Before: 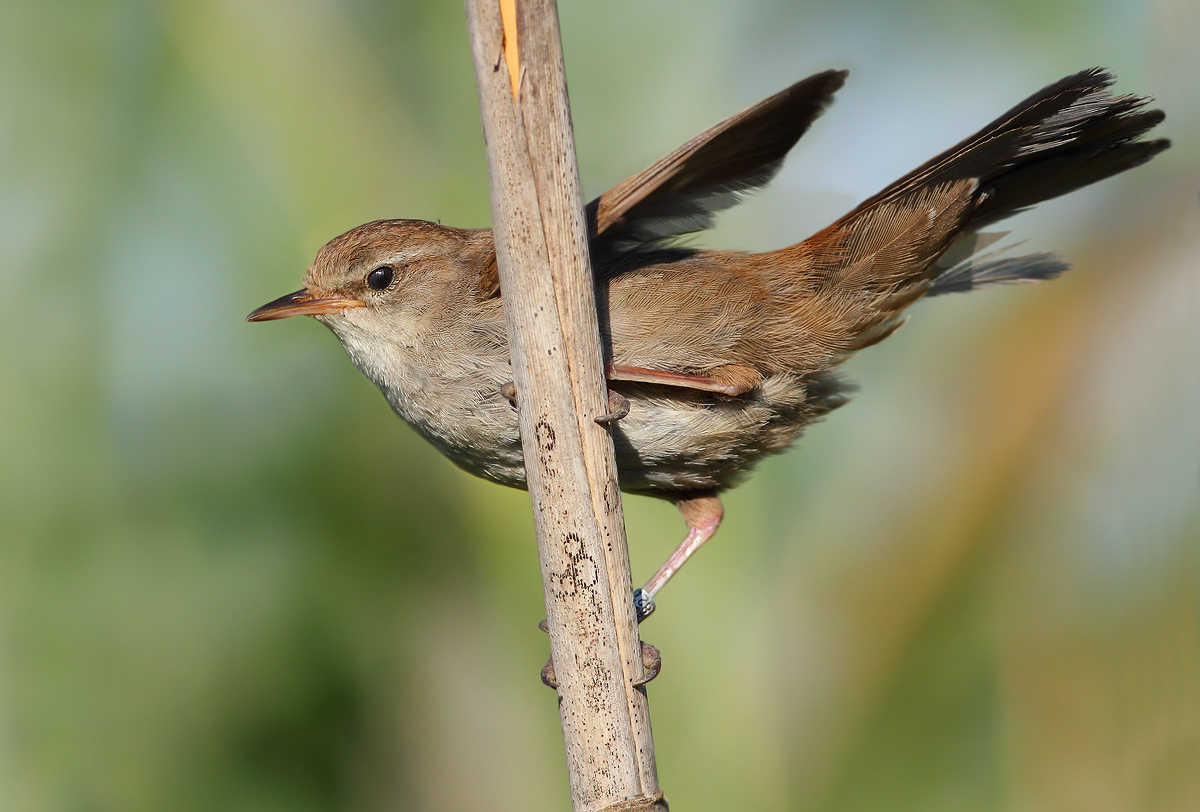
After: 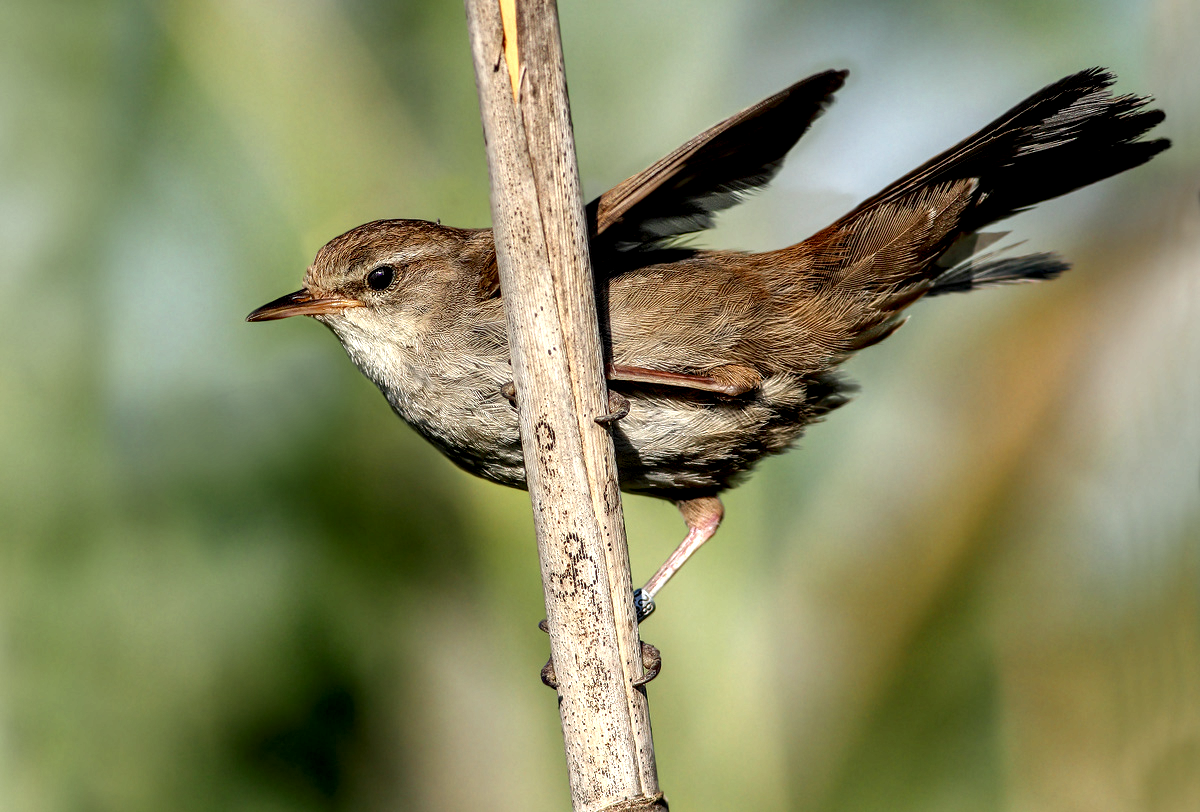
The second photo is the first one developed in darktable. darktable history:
local contrast: detail 202%
color correction: highlights b* 3.04
tone equalizer: luminance estimator HSV value / RGB max
